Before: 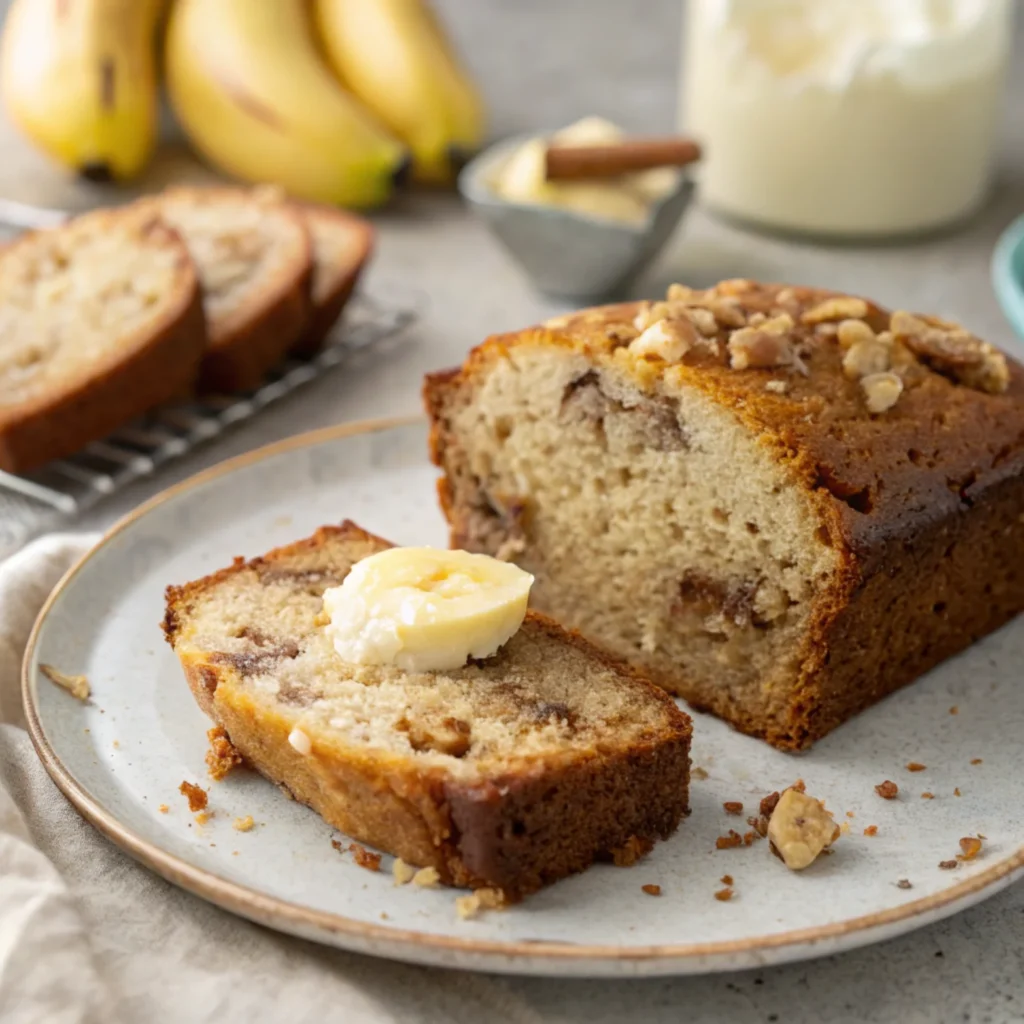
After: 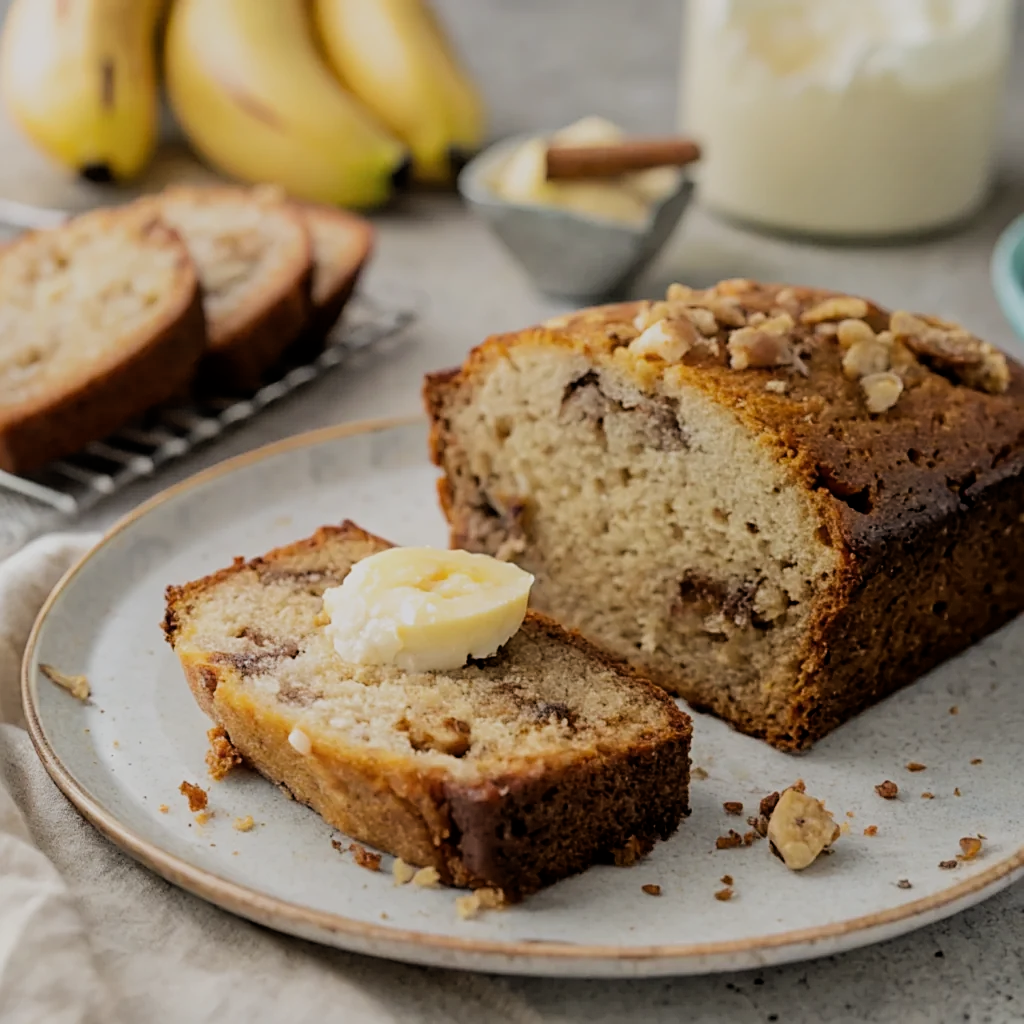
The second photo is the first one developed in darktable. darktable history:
filmic rgb: black relative exposure -5 EV, hardness 2.88, contrast 1.3, highlights saturation mix -30%
tone equalizer: -8 EV 0.25 EV, -7 EV 0.417 EV, -6 EV 0.417 EV, -5 EV 0.25 EV, -3 EV -0.25 EV, -2 EV -0.417 EV, -1 EV -0.417 EV, +0 EV -0.25 EV, edges refinement/feathering 500, mask exposure compensation -1.57 EV, preserve details guided filter
sharpen: on, module defaults
